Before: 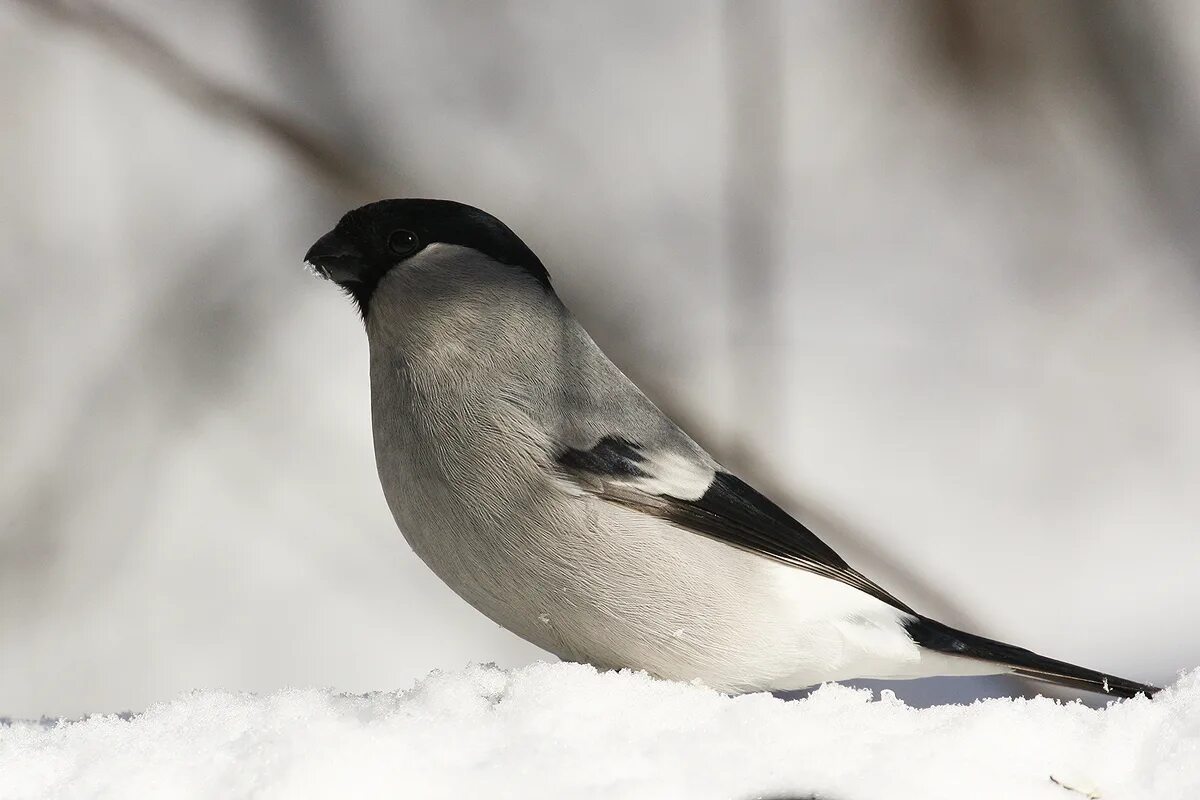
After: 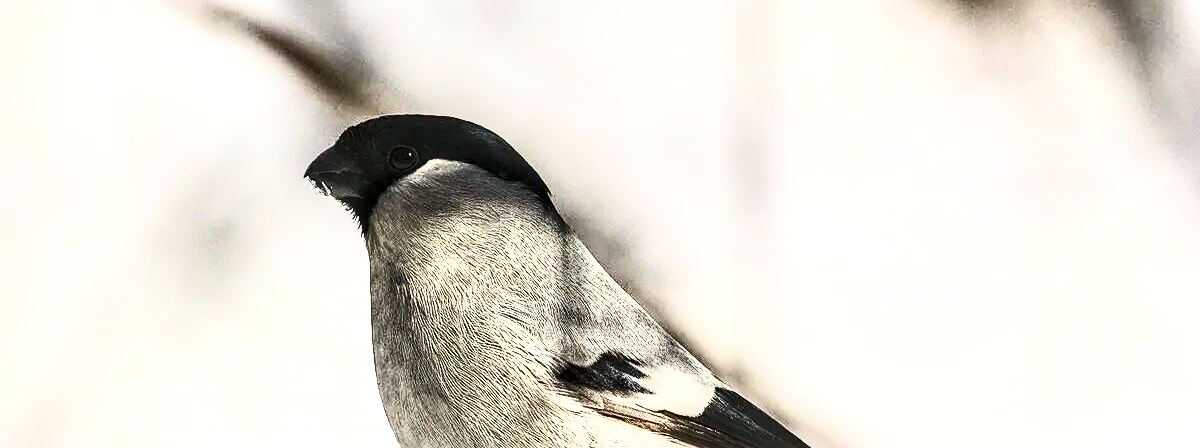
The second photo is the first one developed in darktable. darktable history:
contrast equalizer: y [[0.513, 0.565, 0.608, 0.562, 0.512, 0.5], [0.5 ×6], [0.5, 0.5, 0.5, 0.528, 0.598, 0.658], [0 ×6], [0 ×6]]
local contrast: detail 142%
sharpen: on, module defaults
crop and rotate: top 10.605%, bottom 33.274%
contrast brightness saturation: contrast 0.62, brightness 0.34, saturation 0.14
exposure: exposure 0.7 EV, compensate highlight preservation false
velvia: on, module defaults
